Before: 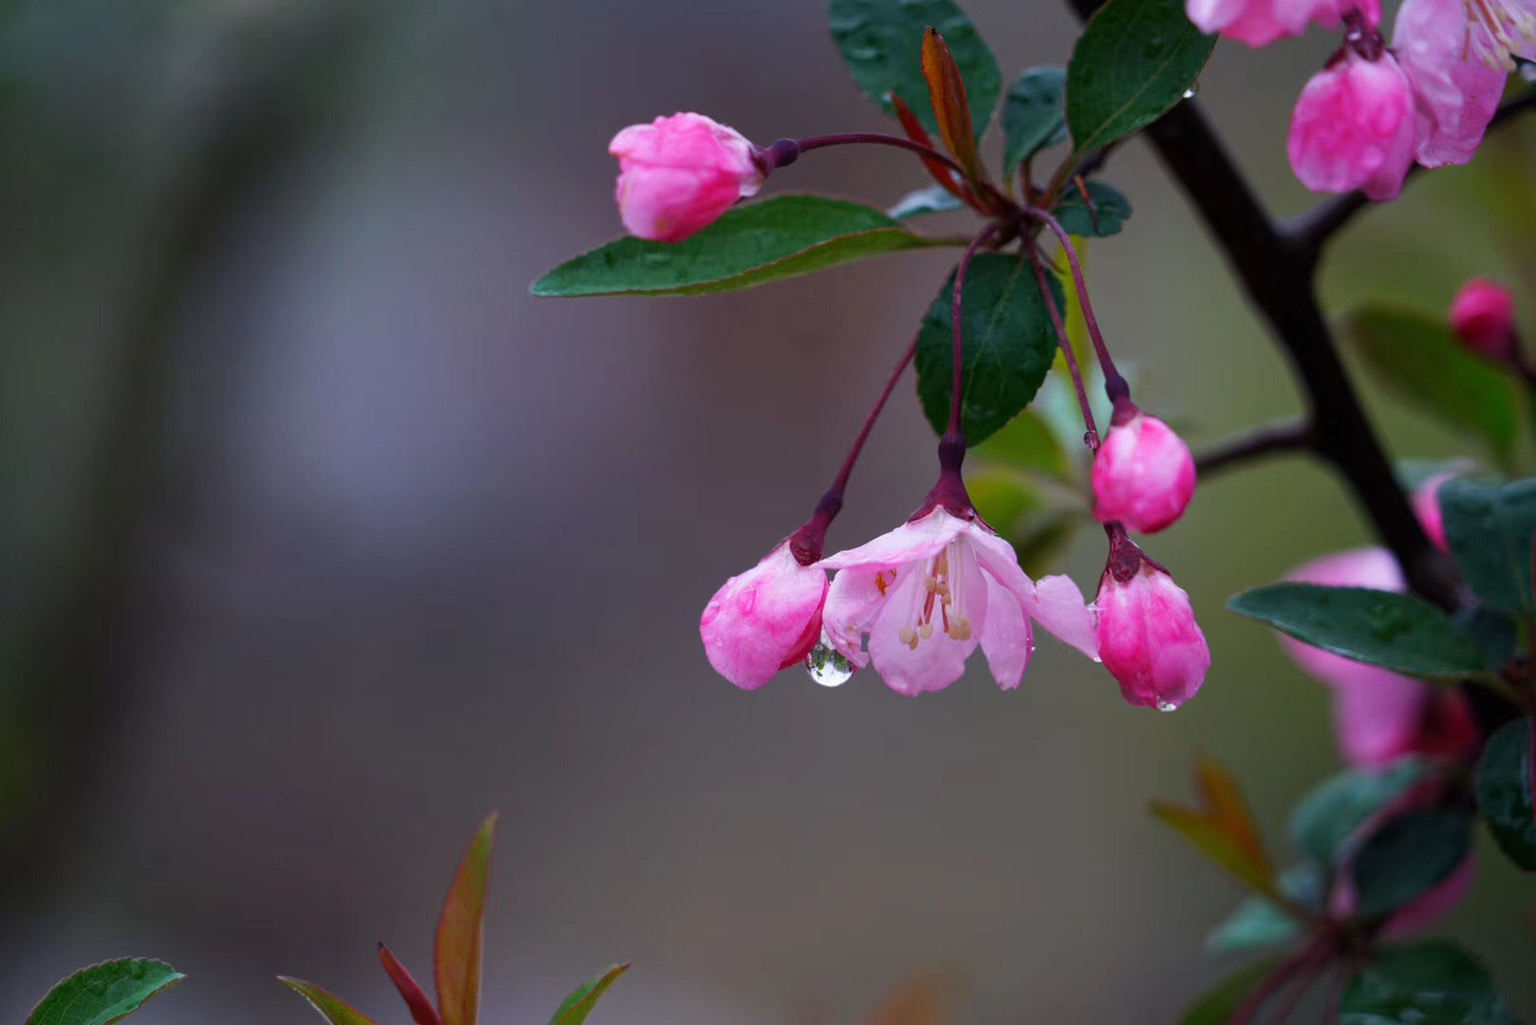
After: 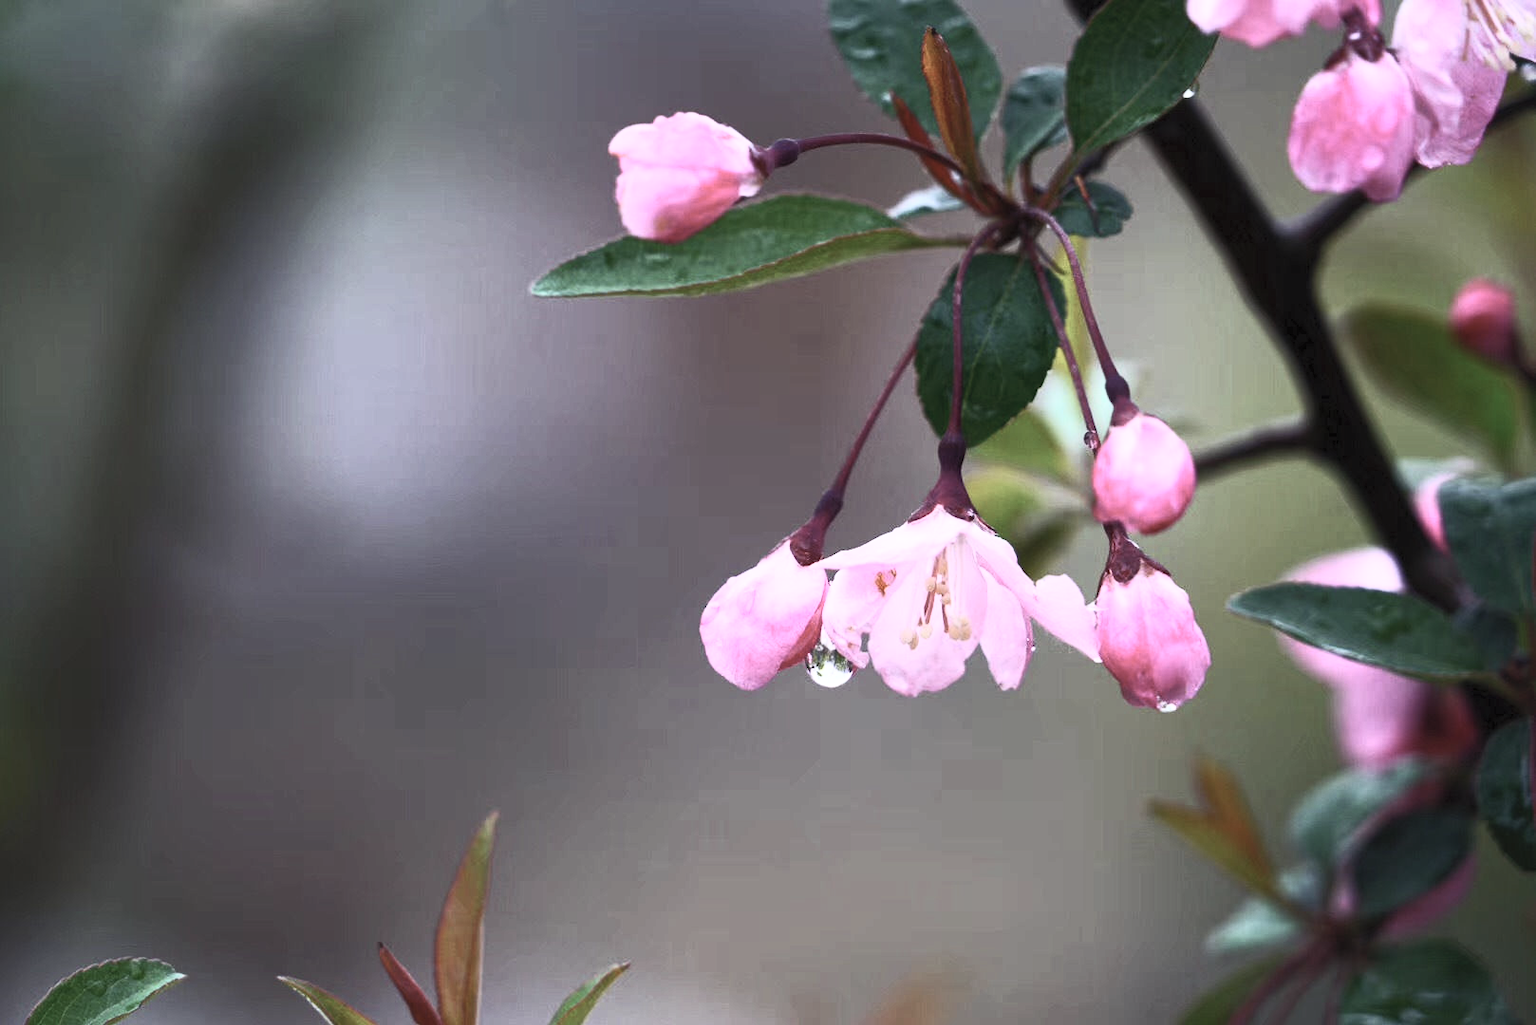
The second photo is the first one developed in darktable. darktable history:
exposure: exposure 0.258 EV, compensate highlight preservation false
contrast brightness saturation: contrast 0.57, brightness 0.57, saturation -0.34
